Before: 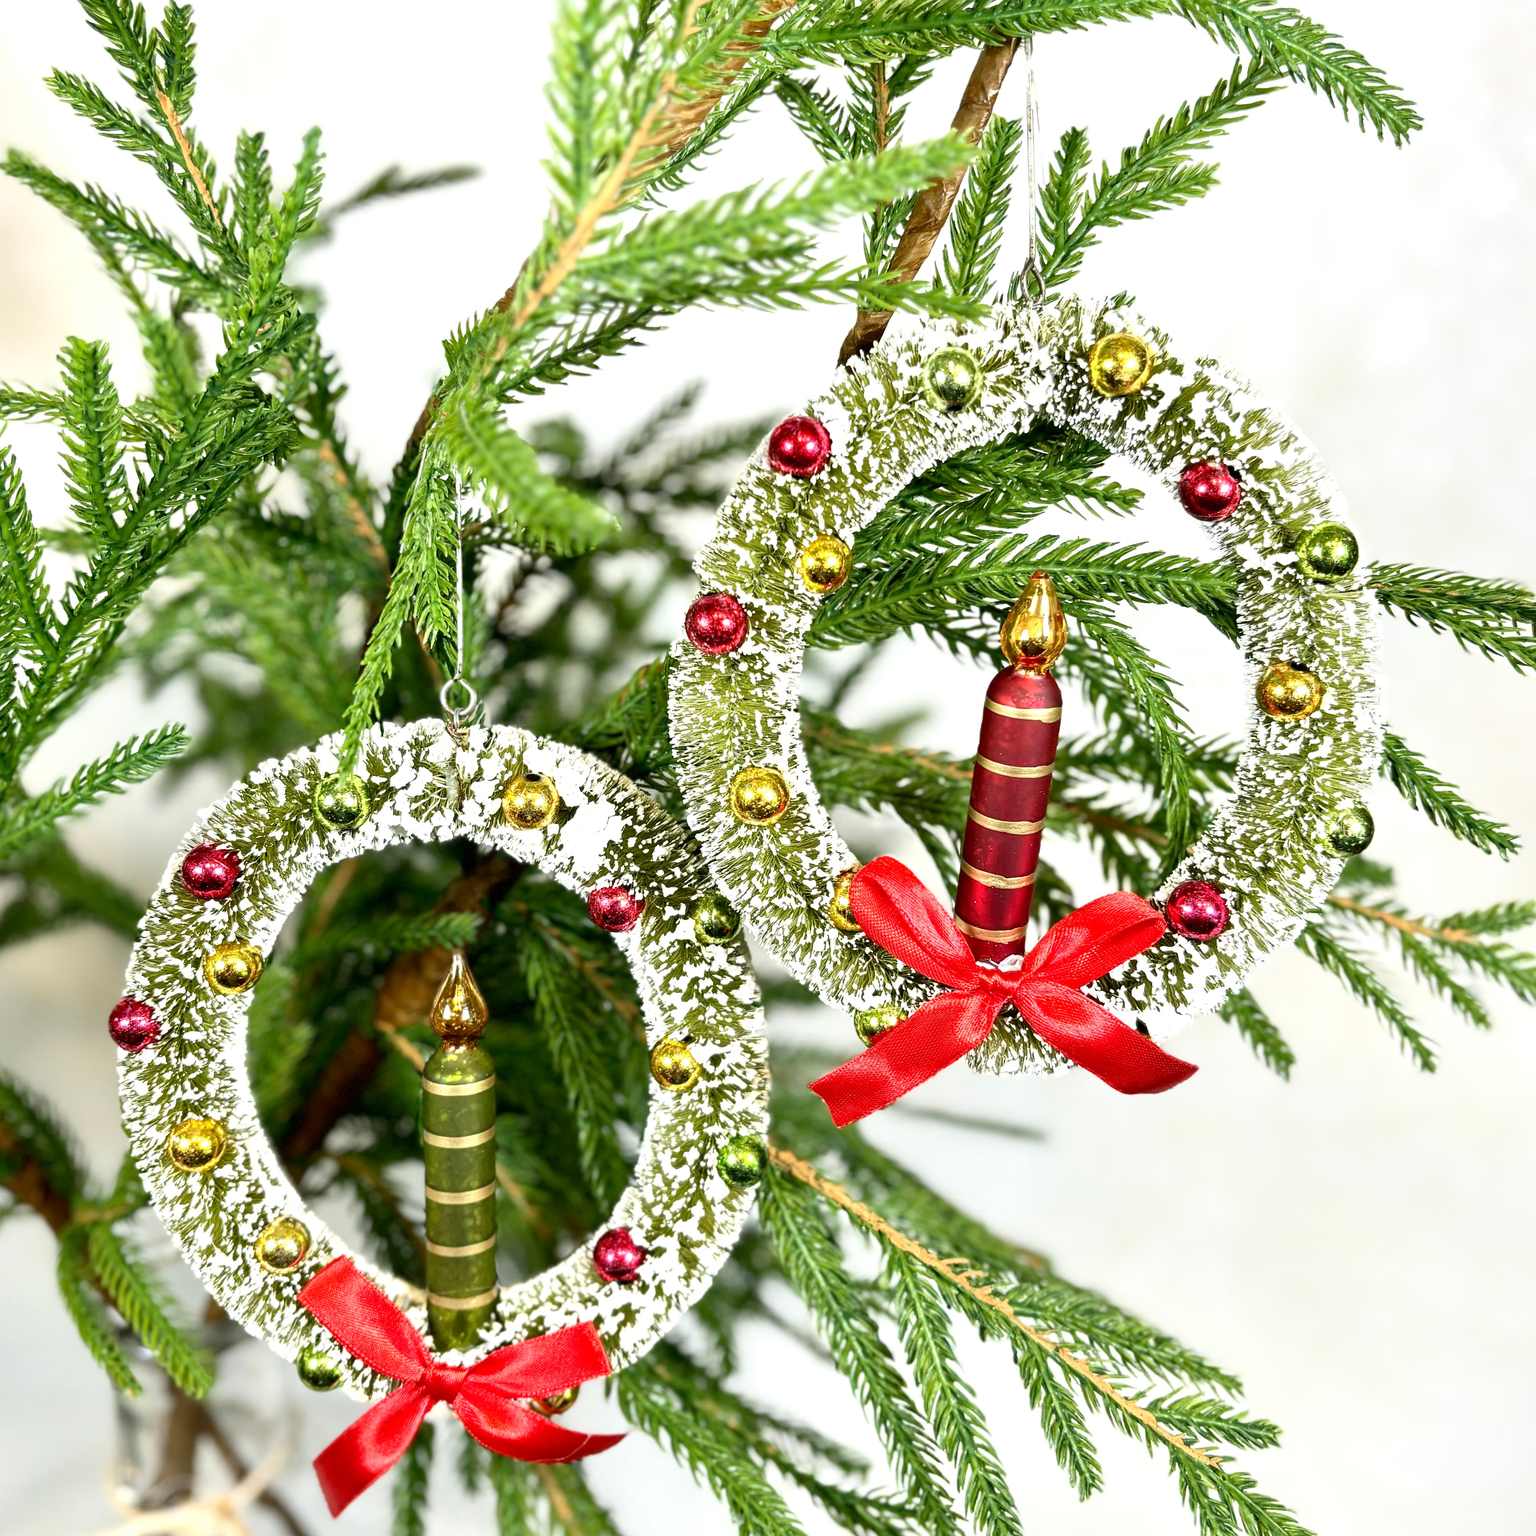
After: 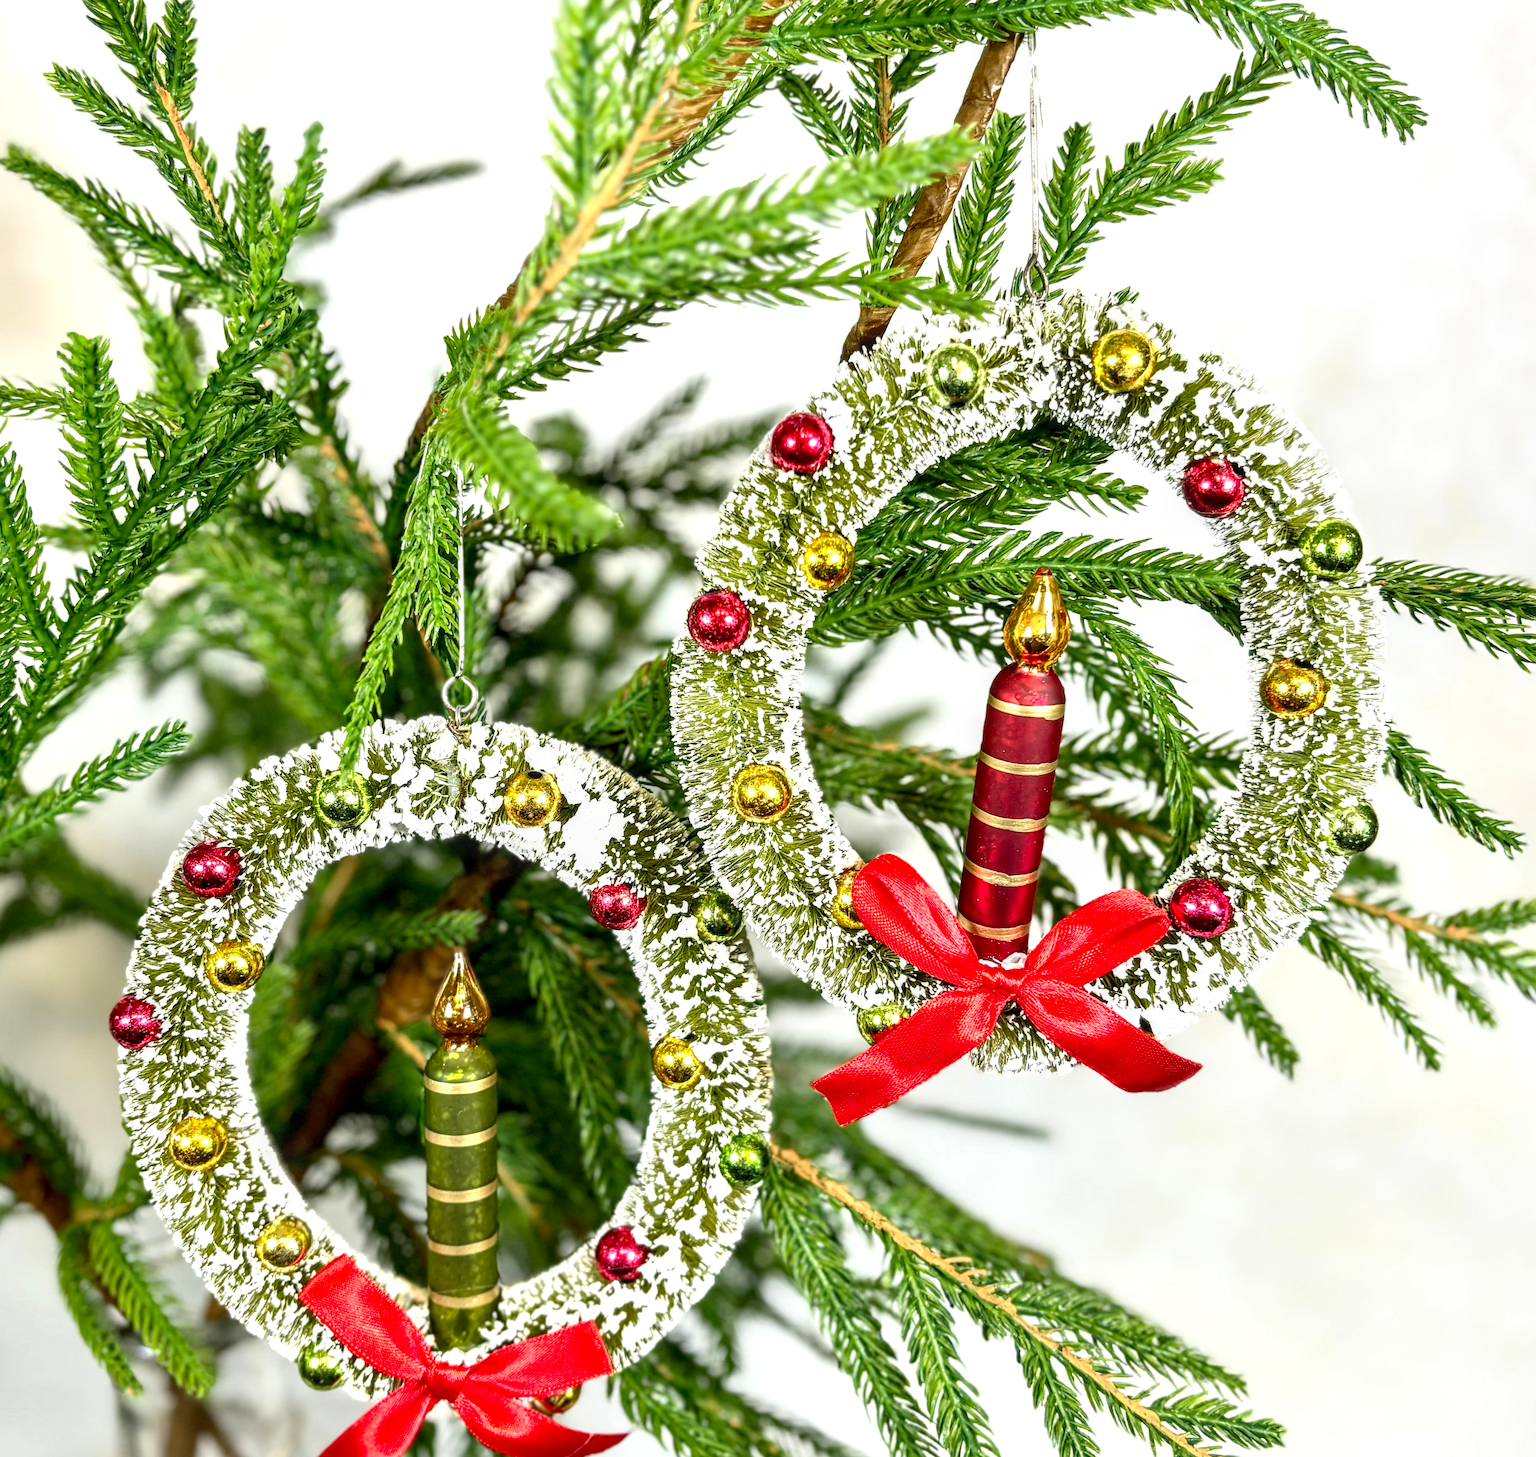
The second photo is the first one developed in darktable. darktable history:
local contrast: detail 130%
contrast brightness saturation: saturation 0.128
crop: top 0.335%, right 0.266%, bottom 5.037%
